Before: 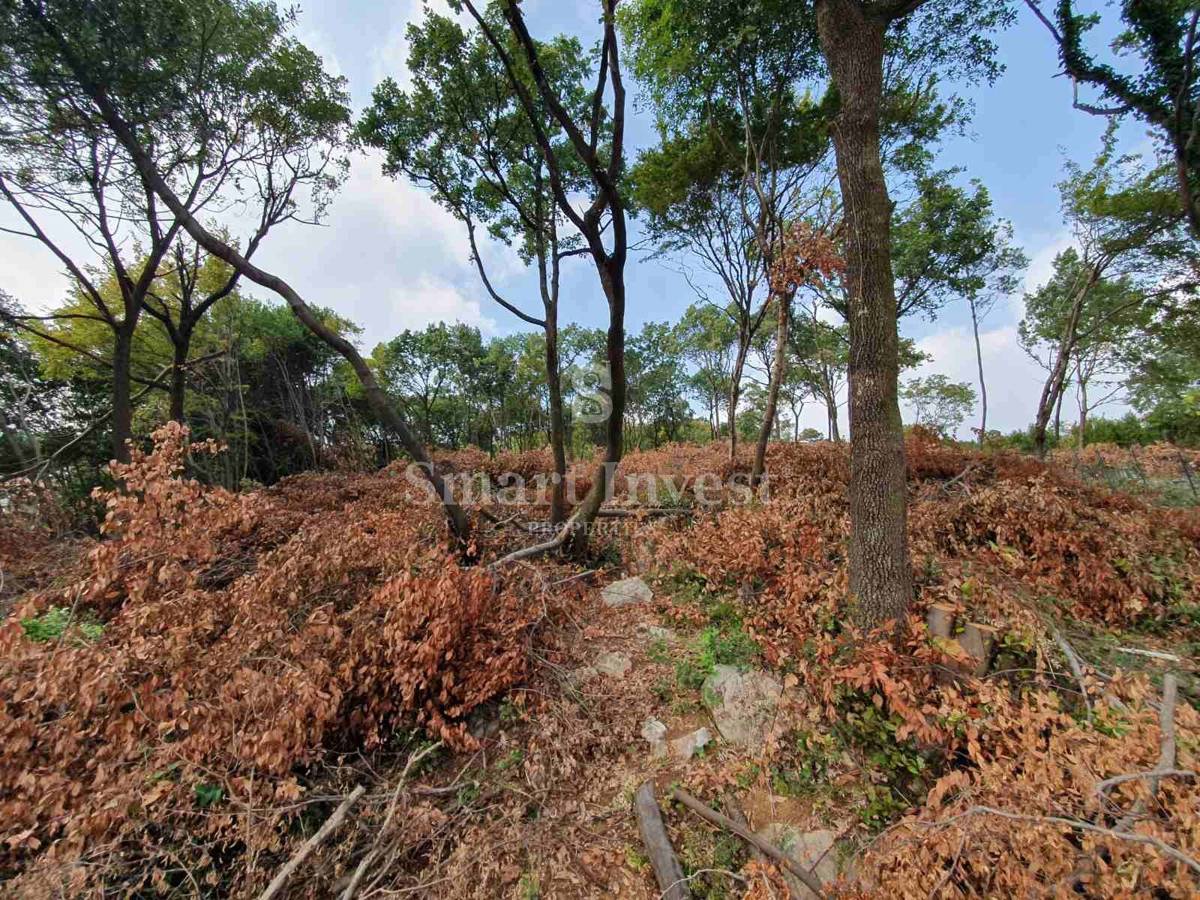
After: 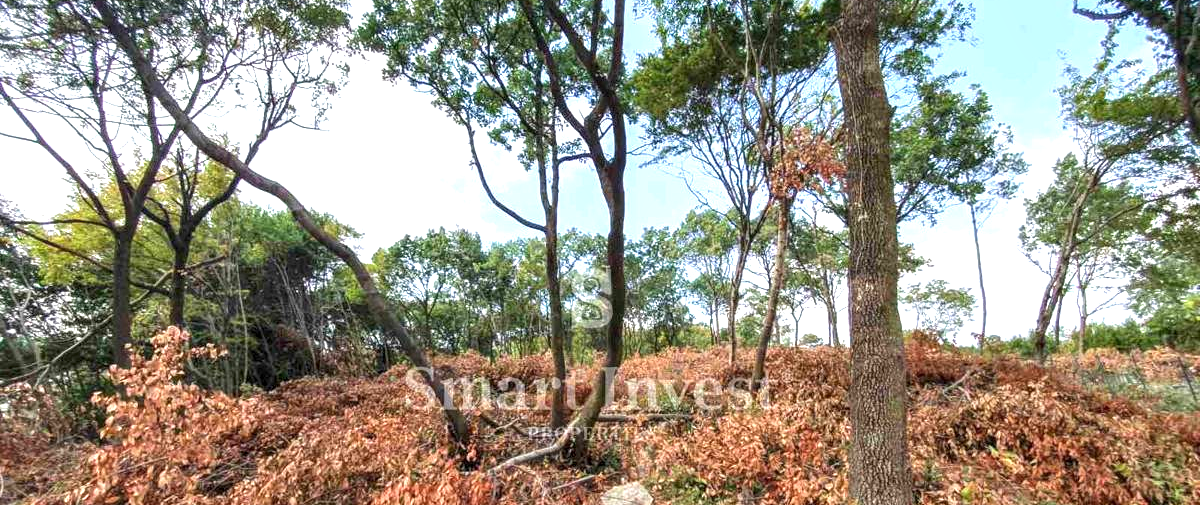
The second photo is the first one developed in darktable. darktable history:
local contrast: on, module defaults
exposure: exposure 1 EV, compensate highlight preservation false
crop and rotate: top 10.605%, bottom 33.274%
